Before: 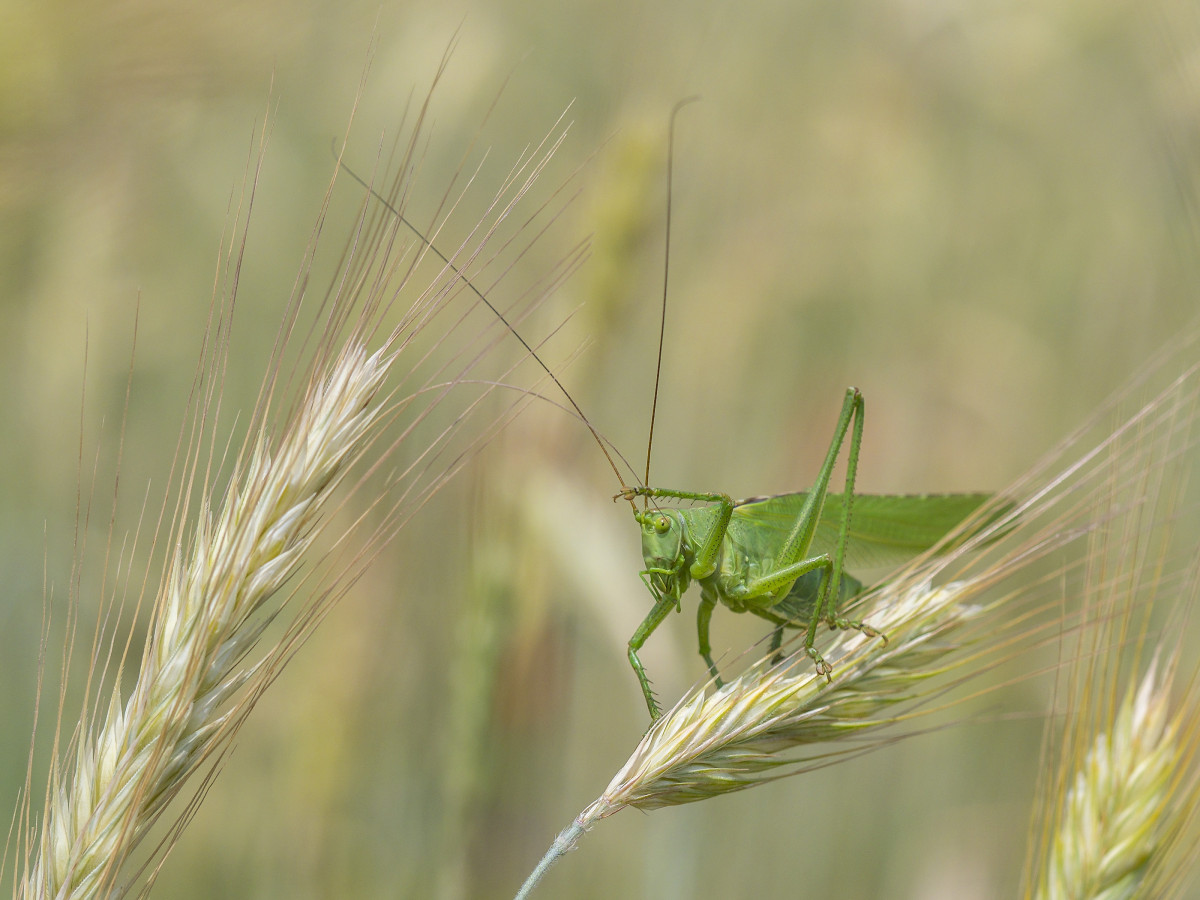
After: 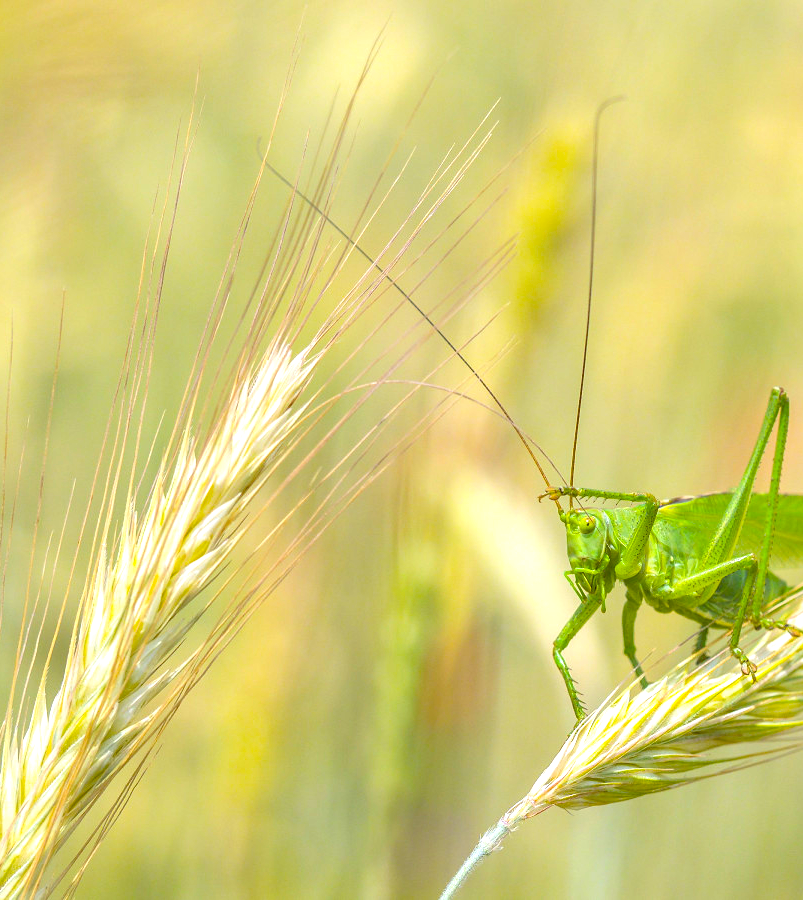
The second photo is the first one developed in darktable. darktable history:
tone equalizer: on, module defaults
crop and rotate: left 6.326%, right 26.713%
exposure: black level correction -0.001, exposure 0.908 EV, compensate highlight preservation false
color balance rgb: linear chroma grading › global chroma 14.65%, perceptual saturation grading › global saturation 30.936%
